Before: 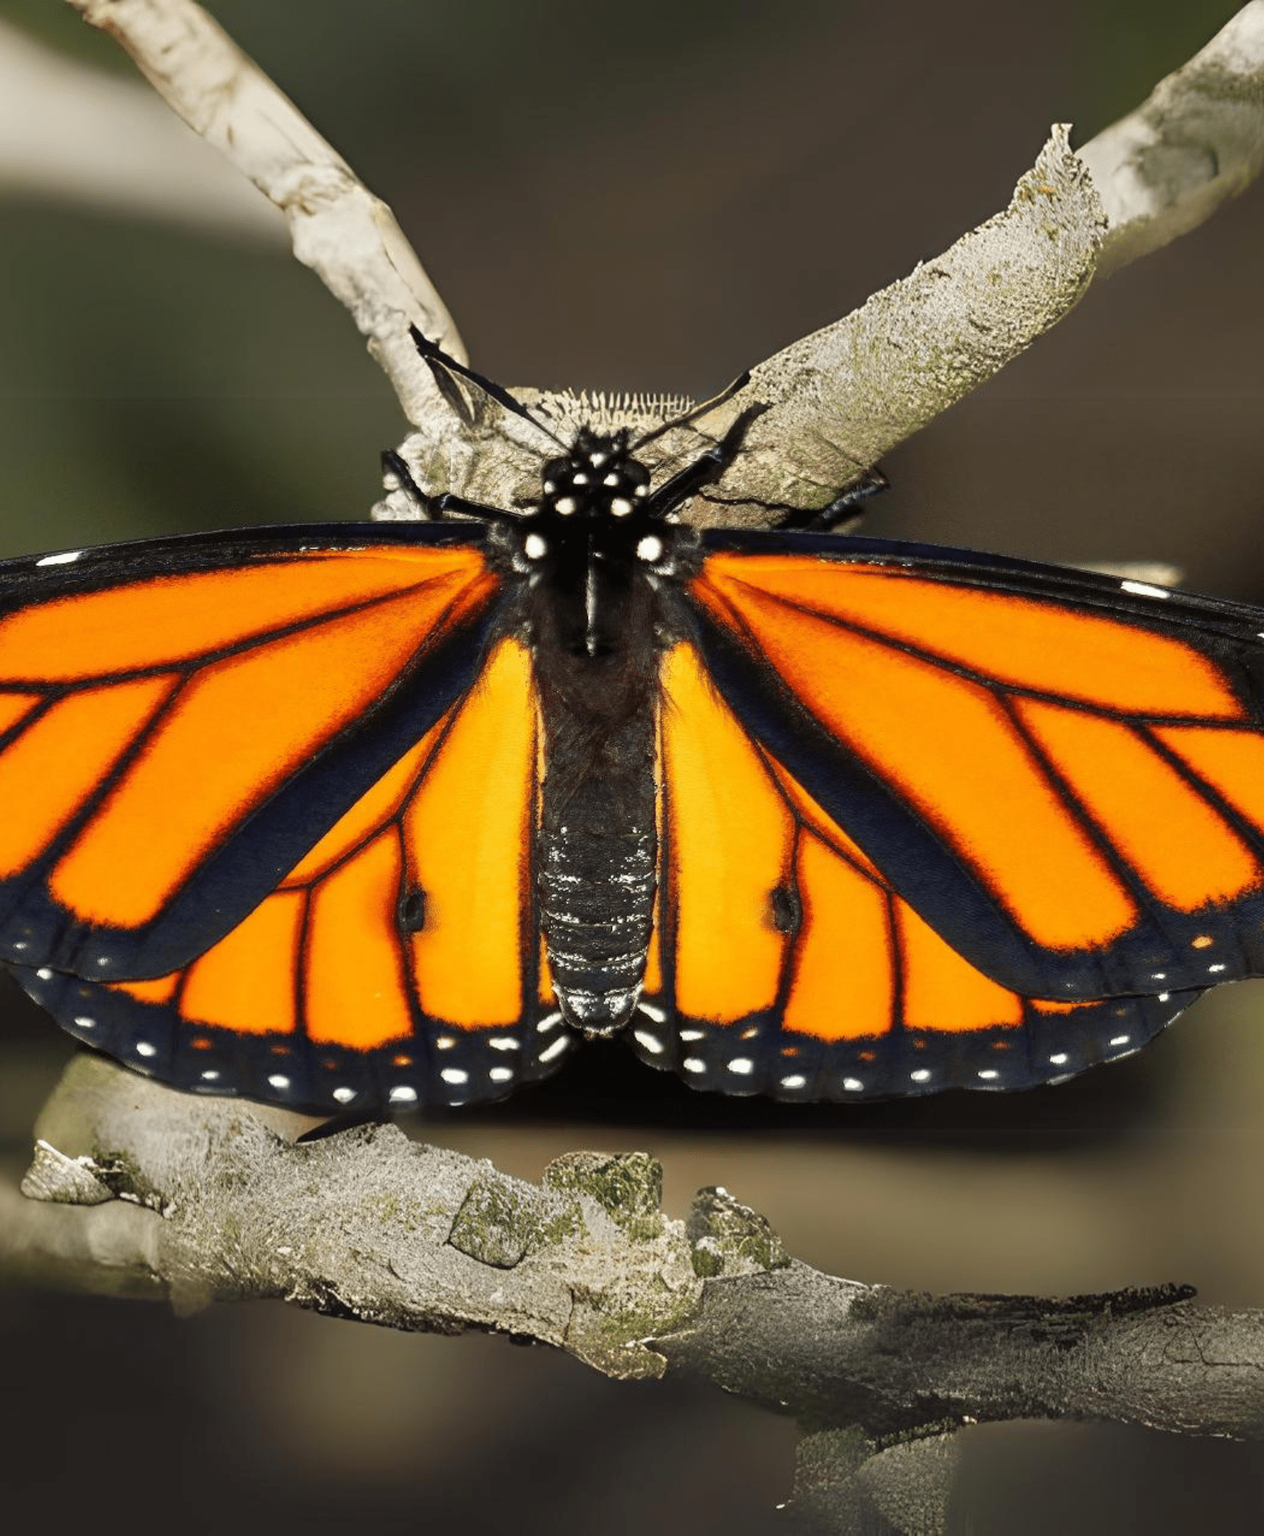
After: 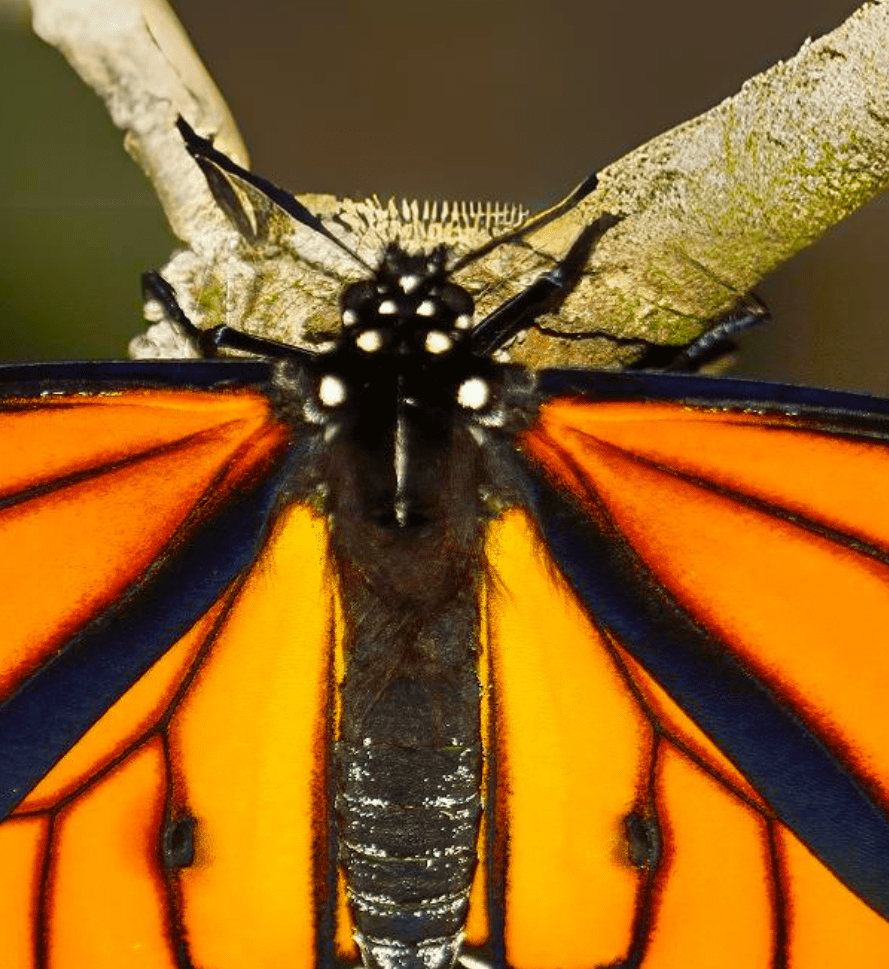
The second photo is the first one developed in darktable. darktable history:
color balance rgb: power › hue 207.8°, linear chroma grading › global chroma 19.634%, perceptual saturation grading › global saturation 42.876%, global vibrance 20%
crop: left 21.129%, top 15.007%, right 21.952%, bottom 33.981%
